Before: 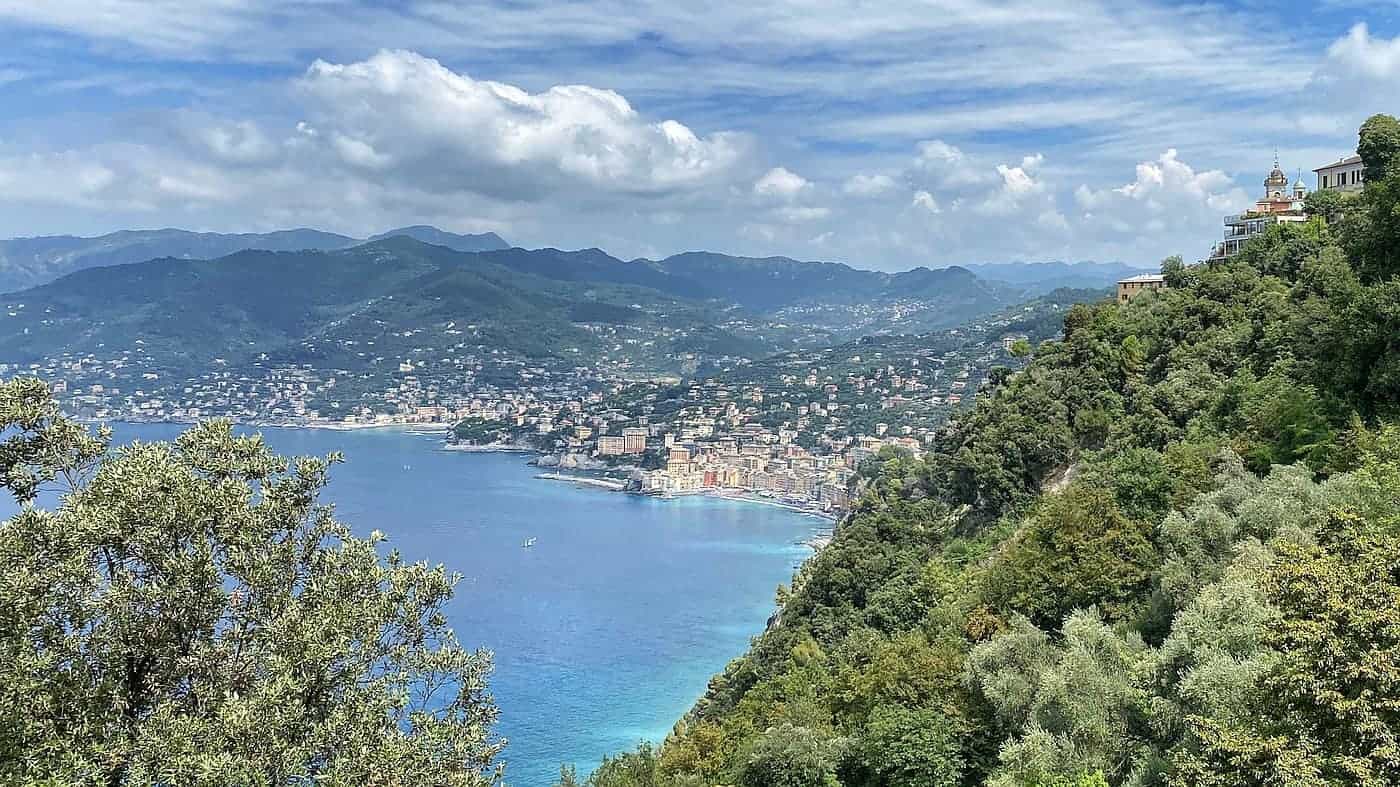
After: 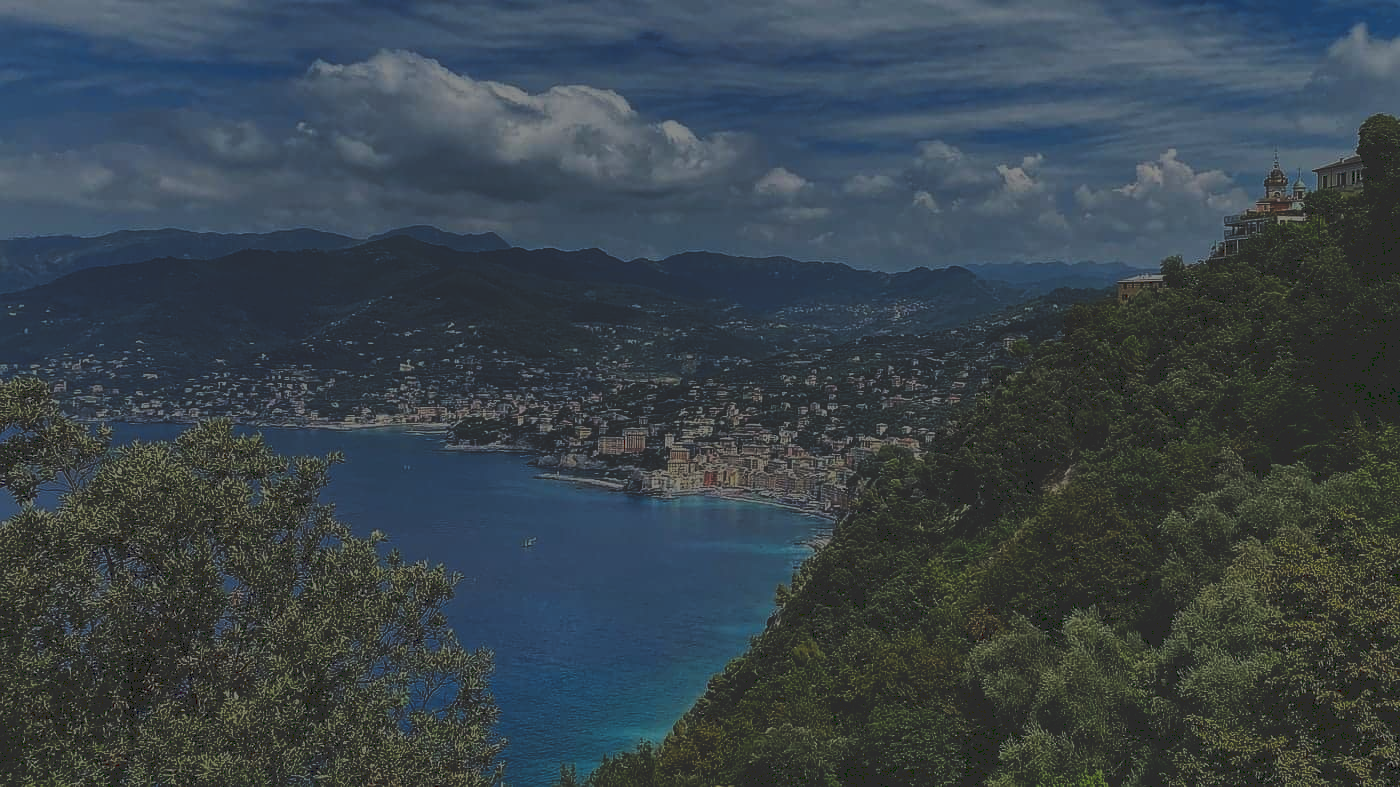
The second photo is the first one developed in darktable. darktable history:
tone curve: curves: ch0 [(0, 0) (0.003, 0.17) (0.011, 0.17) (0.025, 0.17) (0.044, 0.168) (0.069, 0.167) (0.1, 0.173) (0.136, 0.181) (0.177, 0.199) (0.224, 0.226) (0.277, 0.271) (0.335, 0.333) (0.399, 0.419) (0.468, 0.52) (0.543, 0.621) (0.623, 0.716) (0.709, 0.795) (0.801, 0.867) (0.898, 0.914) (1, 1)], preserve colors none
exposure: exposure -2.446 EV, compensate highlight preservation false
